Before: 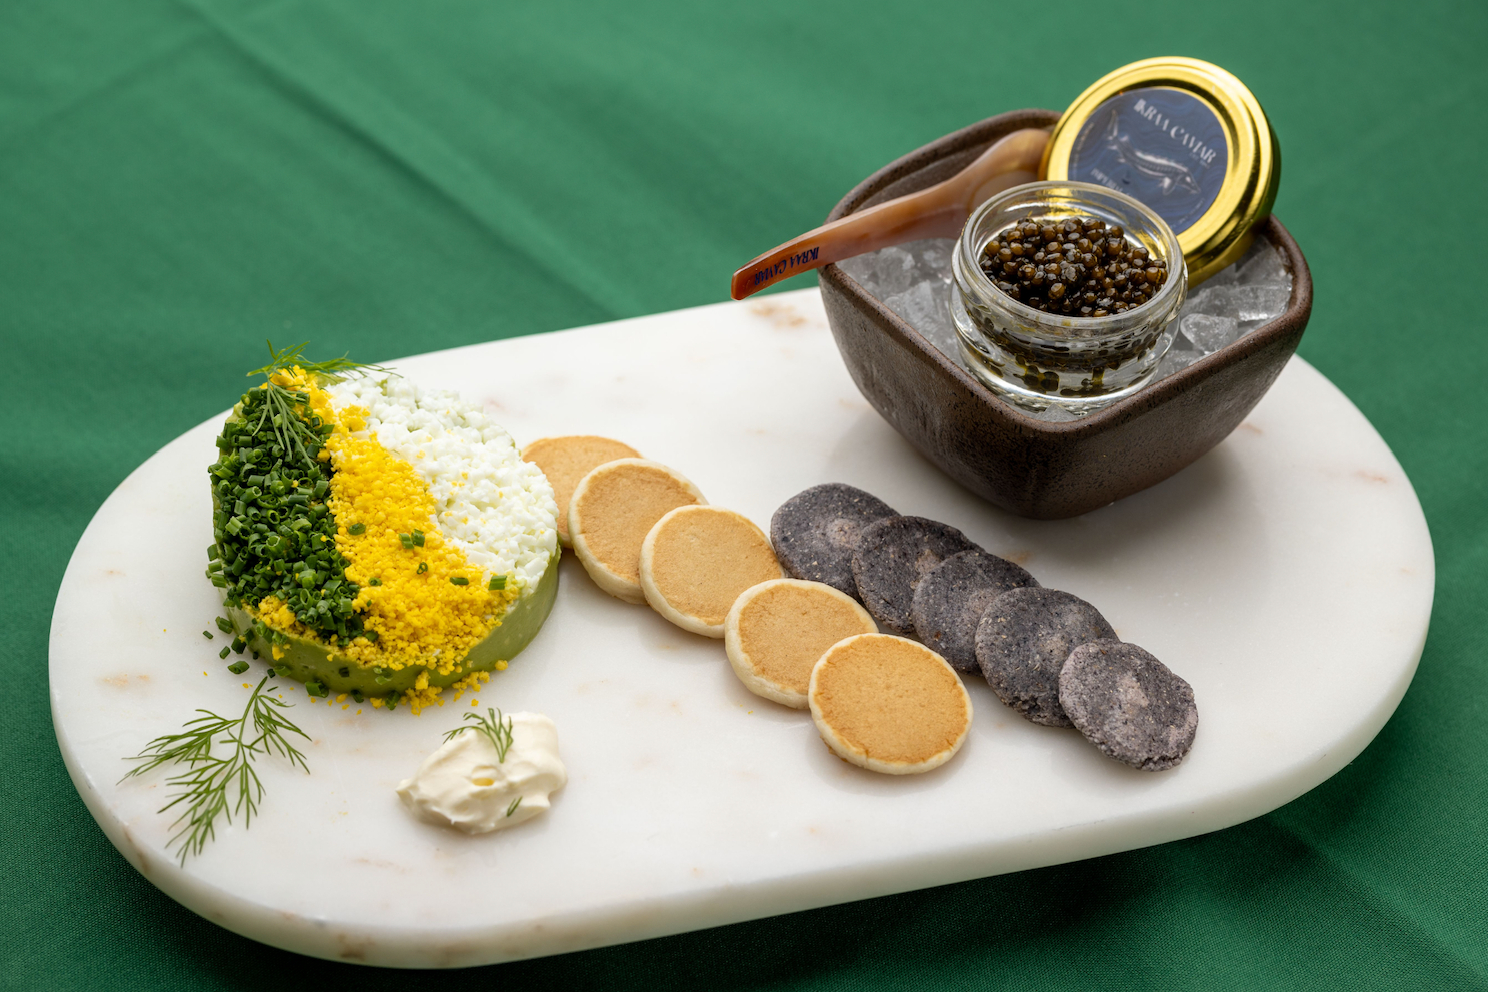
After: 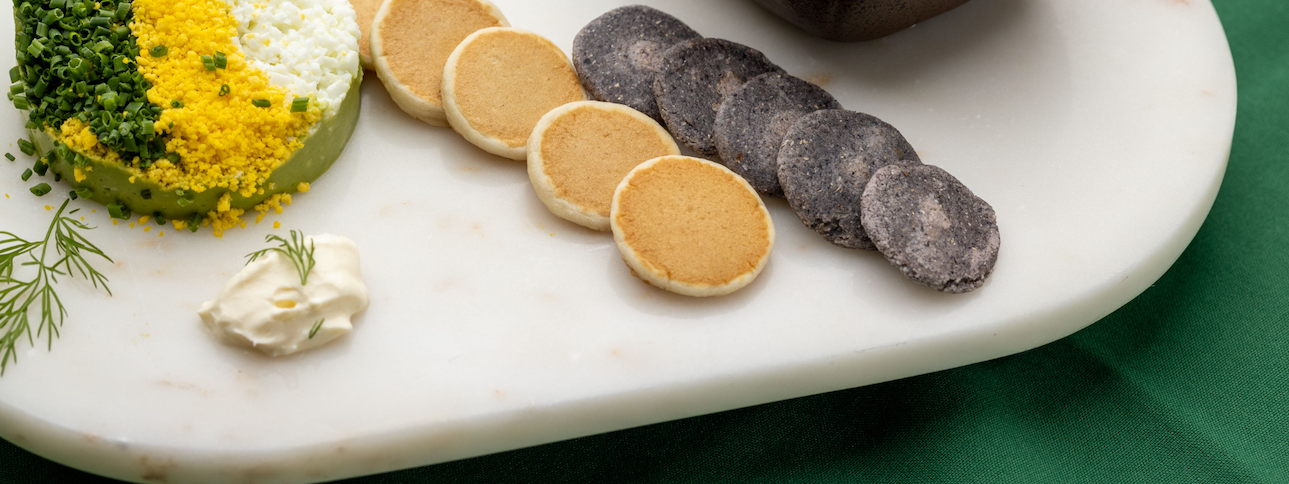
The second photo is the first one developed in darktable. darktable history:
crop and rotate: left 13.308%, top 48.276%, bottom 2.835%
